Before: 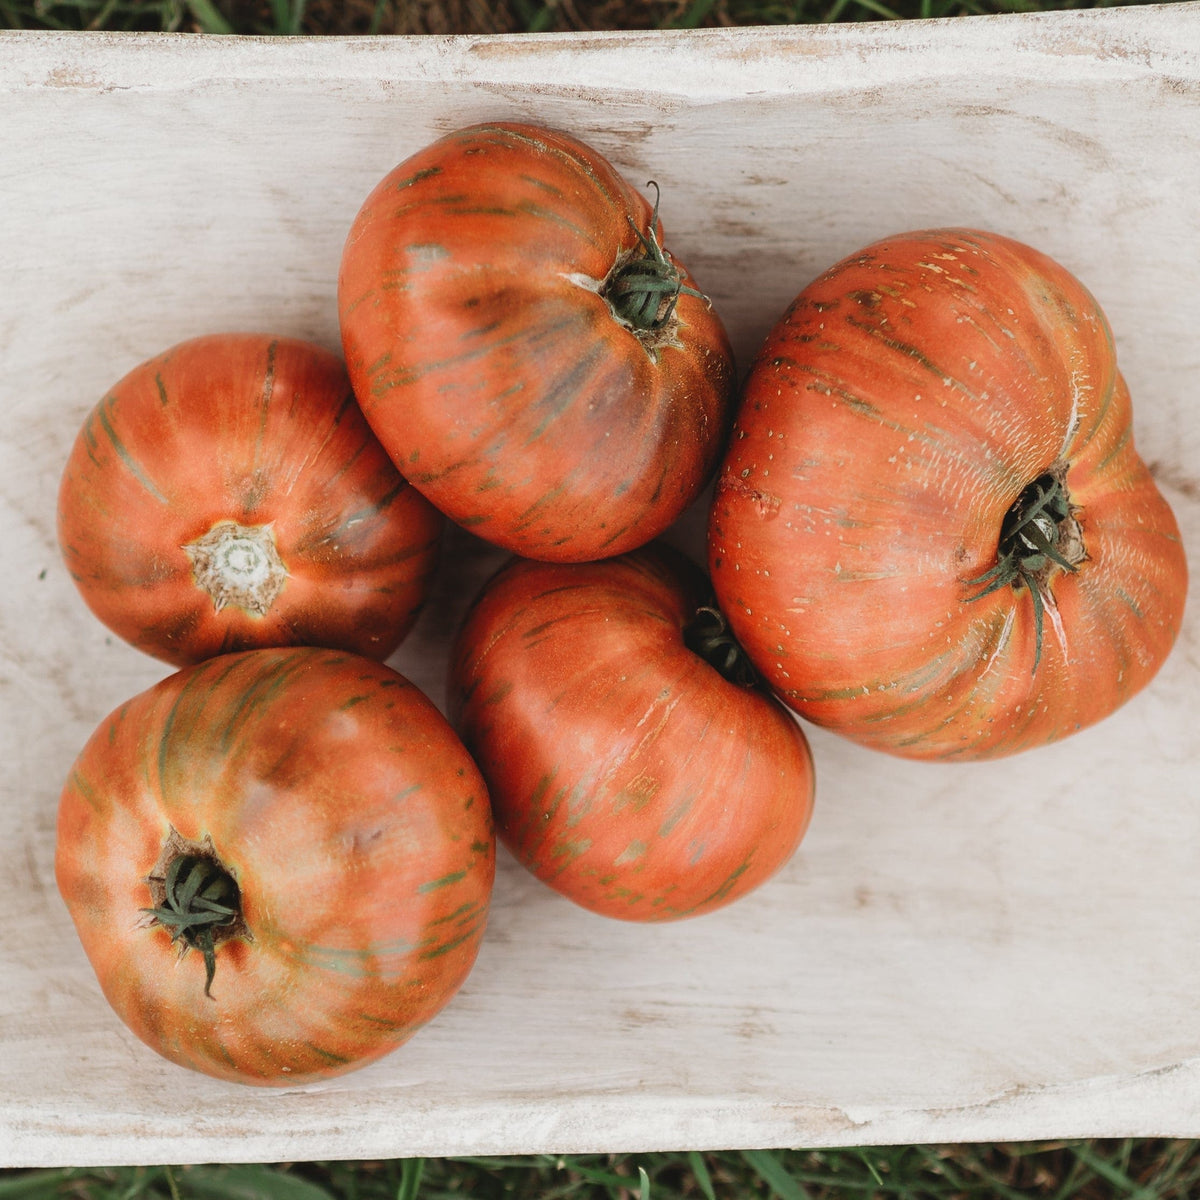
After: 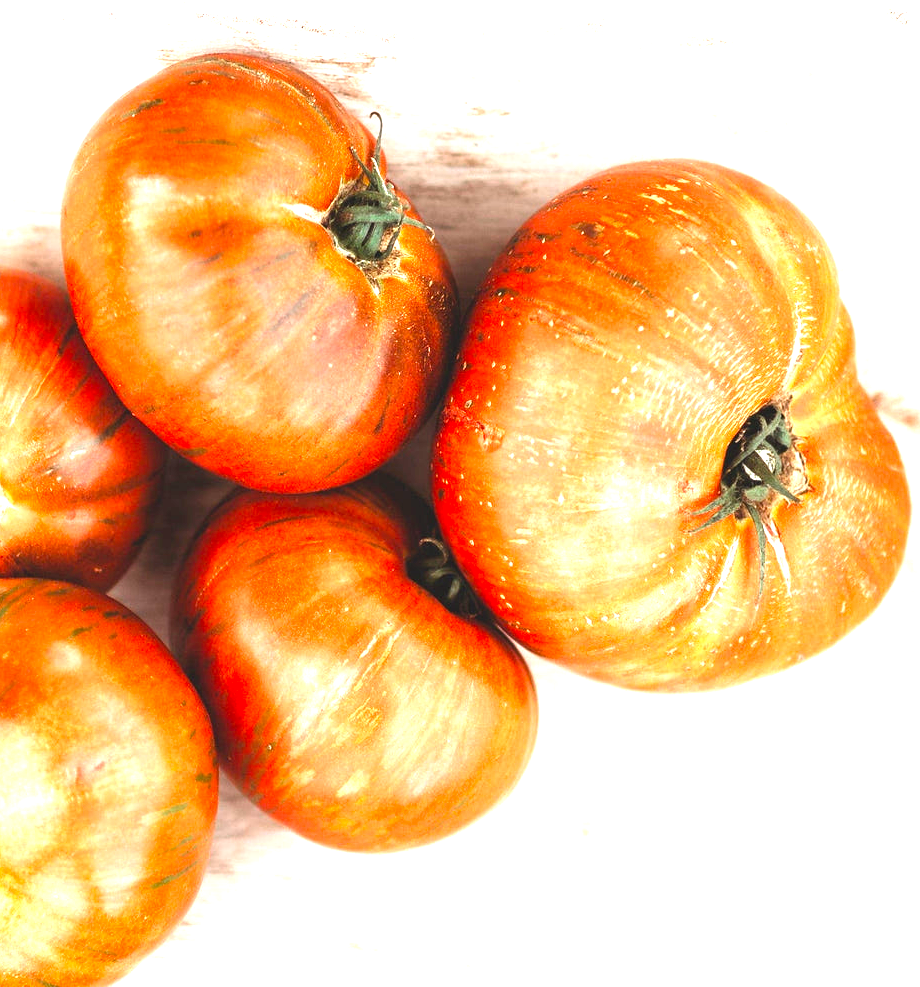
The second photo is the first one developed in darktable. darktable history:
crop: left 23.095%, top 5.827%, bottom 11.854%
color balance: lift [1, 1.001, 0.999, 1.001], gamma [1, 1.004, 1.007, 0.993], gain [1, 0.991, 0.987, 1.013], contrast 7.5%, contrast fulcrum 10%, output saturation 115%
exposure: black level correction 0, exposure 1.45 EV, compensate exposure bias true, compensate highlight preservation false
